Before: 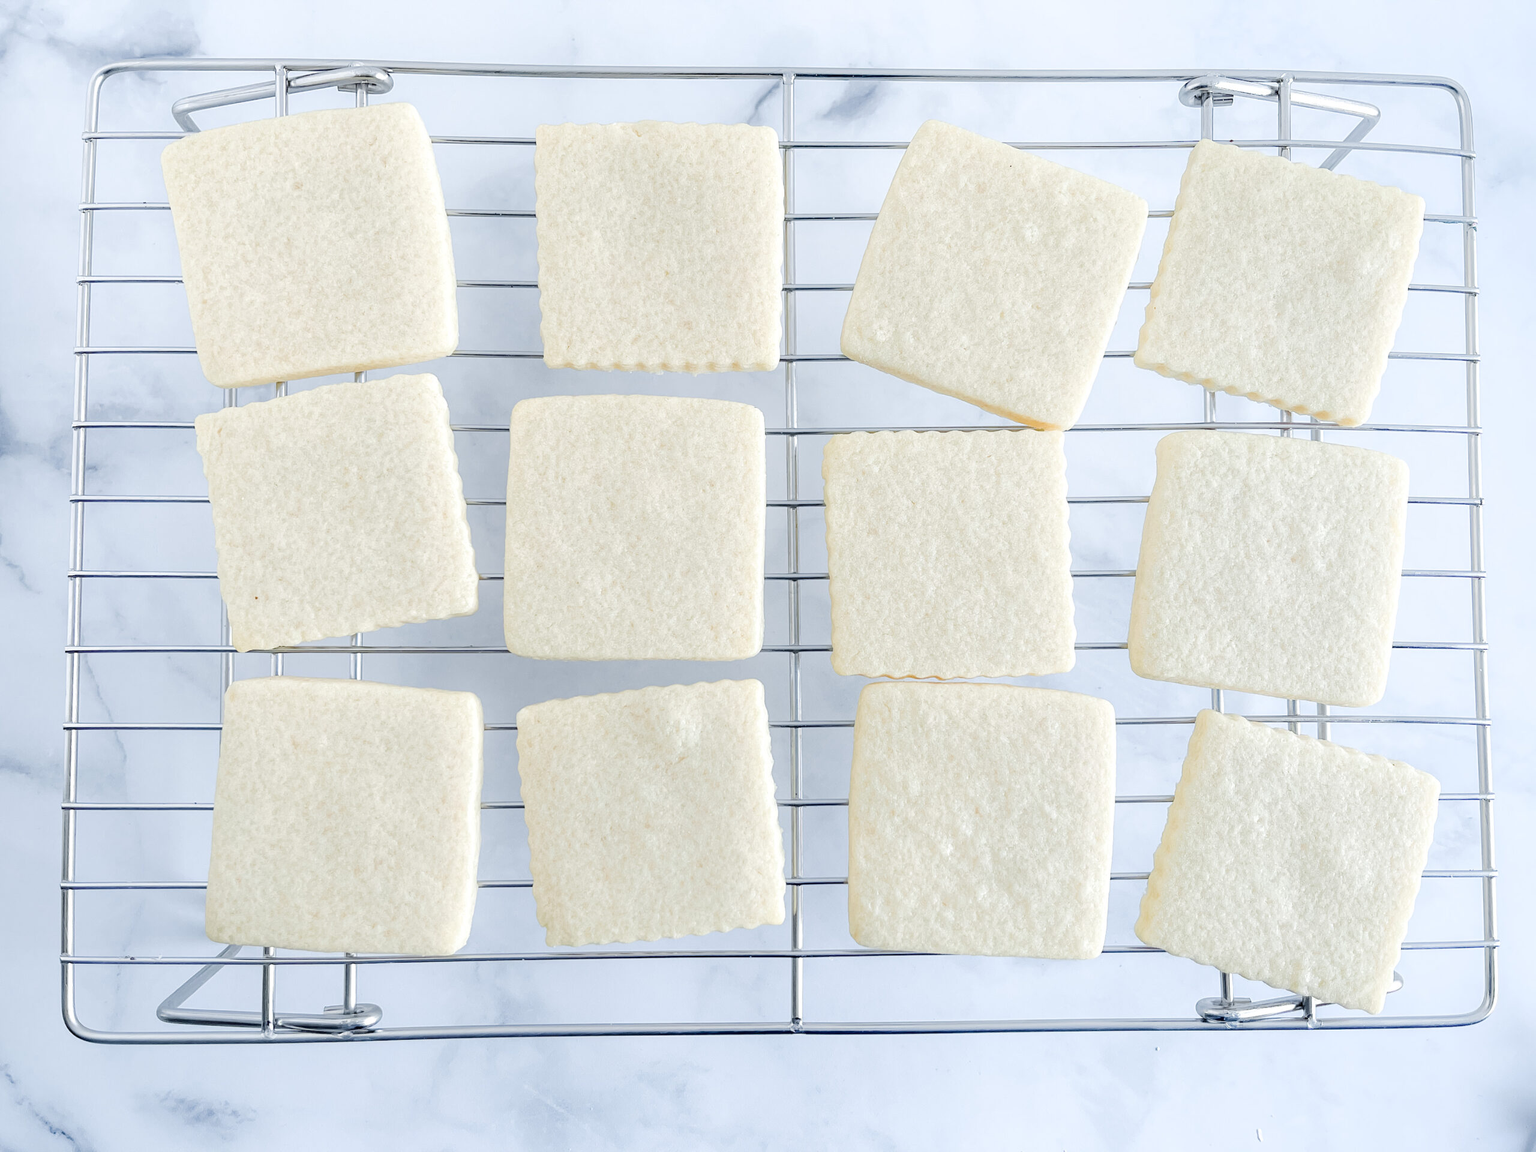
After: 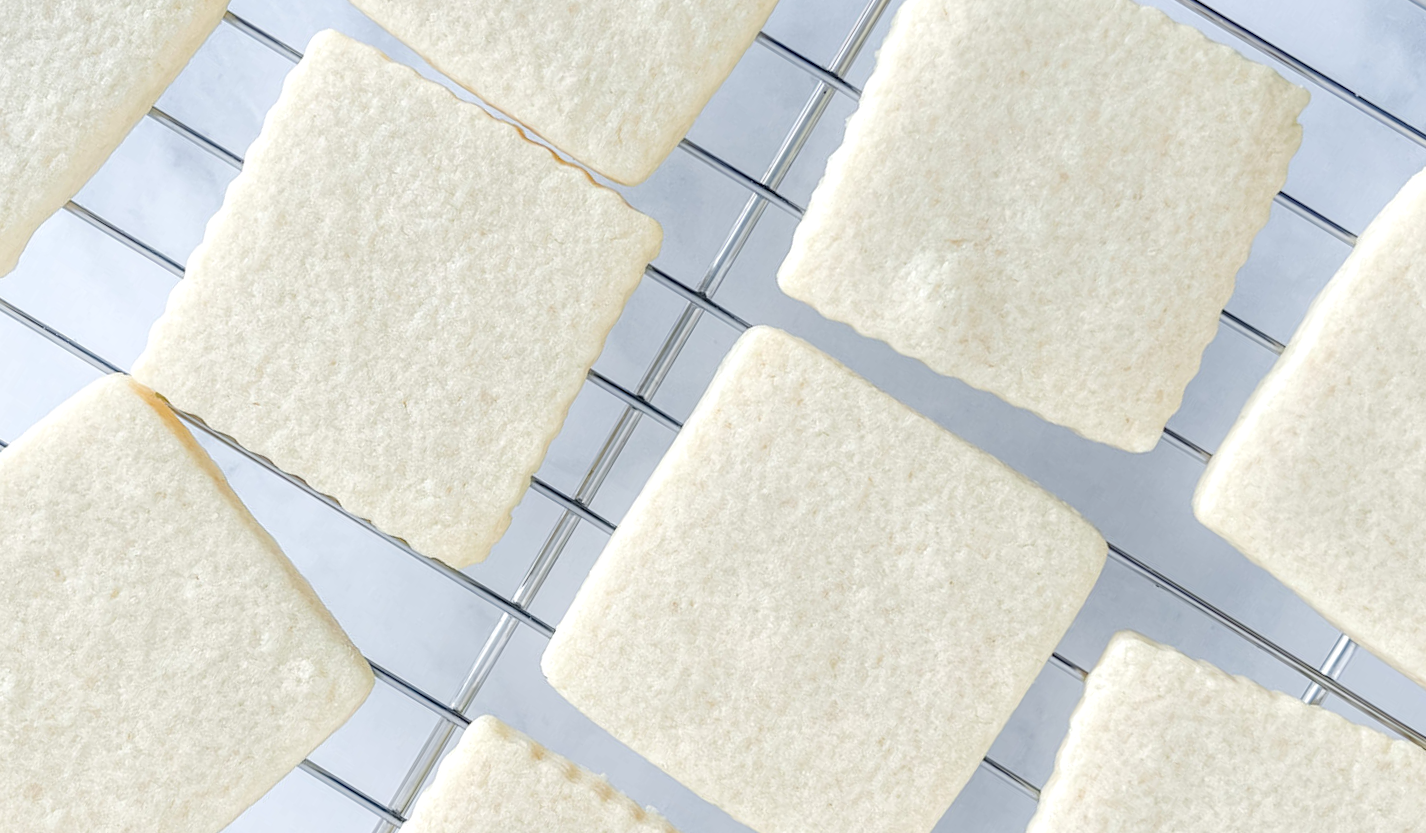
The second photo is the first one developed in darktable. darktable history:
local contrast: on, module defaults
crop and rotate: angle 148.47°, left 9.19%, top 15.562%, right 4.457%, bottom 17.179%
